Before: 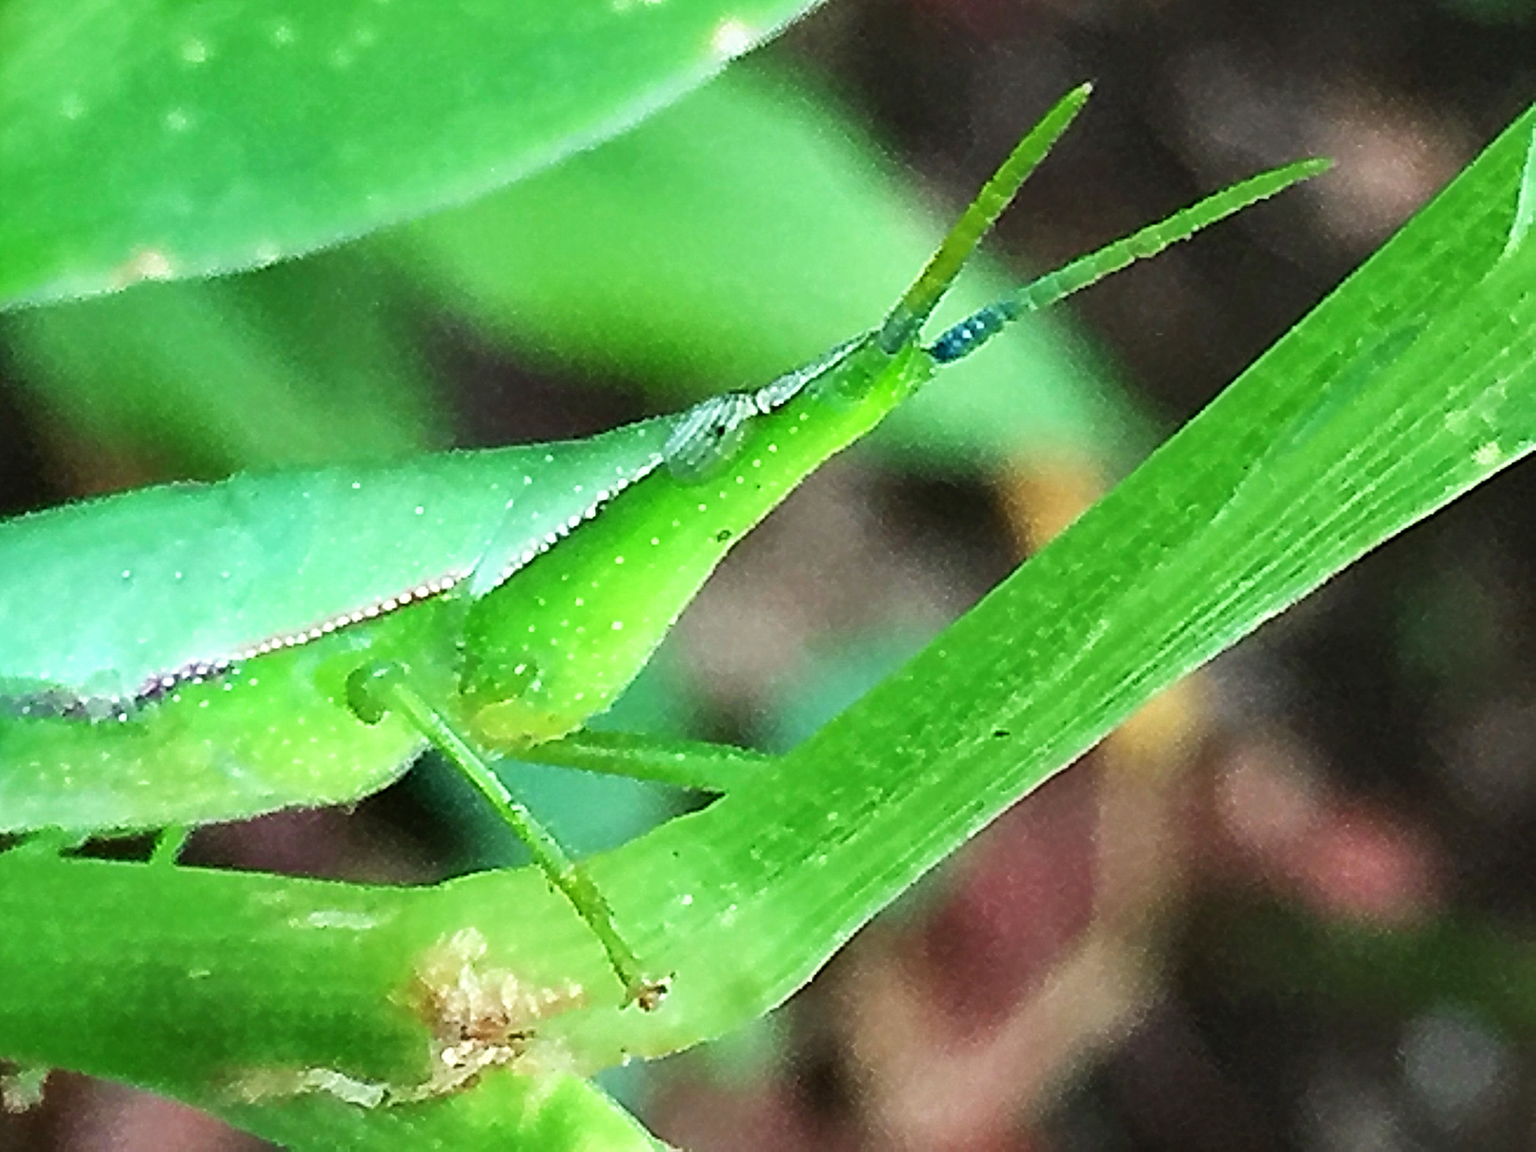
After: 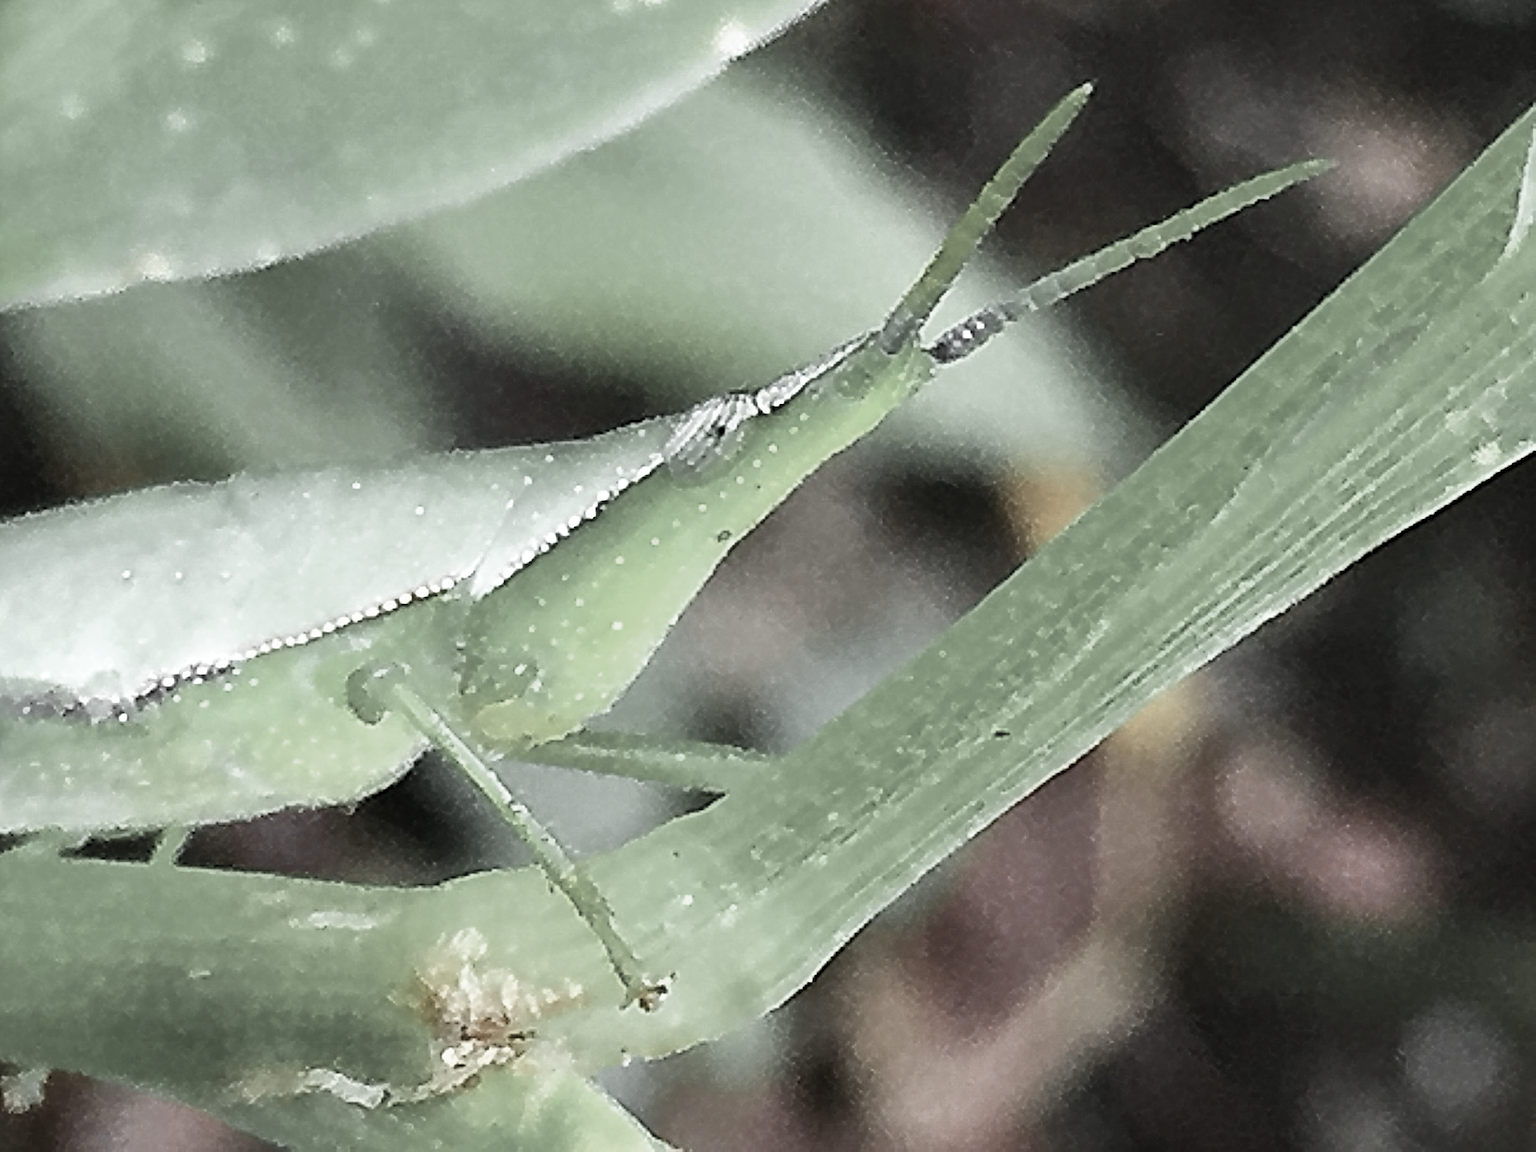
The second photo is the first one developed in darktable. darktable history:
color zones: curves: ch0 [(0, 0.613) (0.01, 0.613) (0.245, 0.448) (0.498, 0.529) (0.642, 0.665) (0.879, 0.777) (0.99, 0.613)]; ch1 [(0, 0.035) (0.121, 0.189) (0.259, 0.197) (0.415, 0.061) (0.589, 0.022) (0.732, 0.022) (0.857, 0.026) (0.991, 0.053)]
sharpen: on, module defaults
